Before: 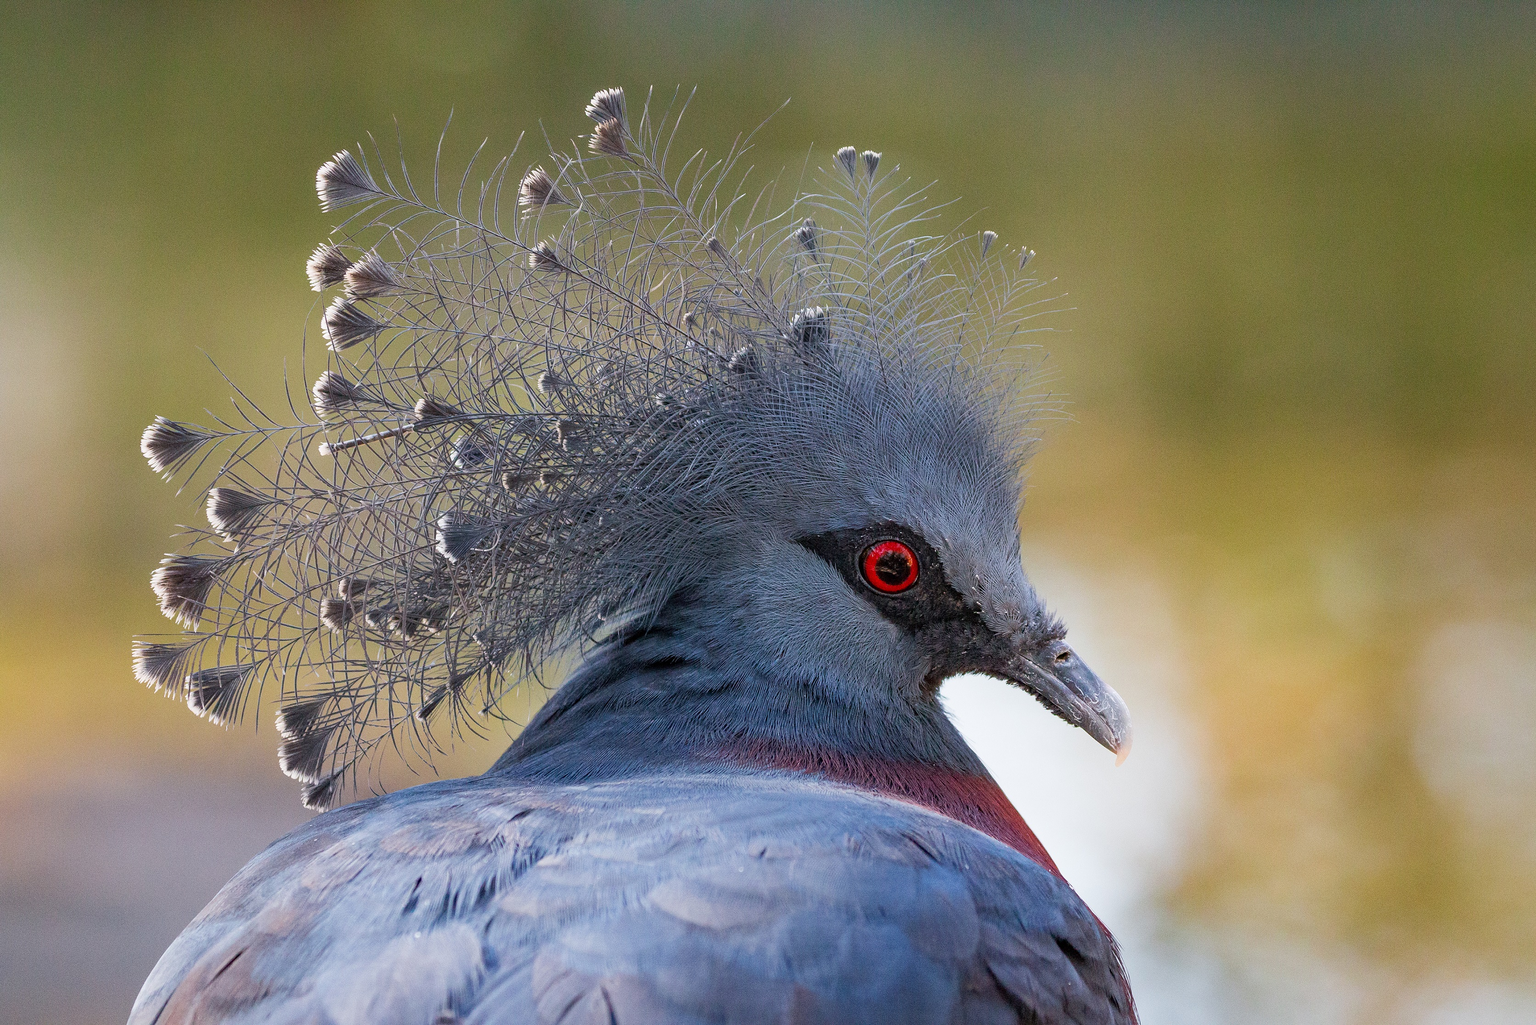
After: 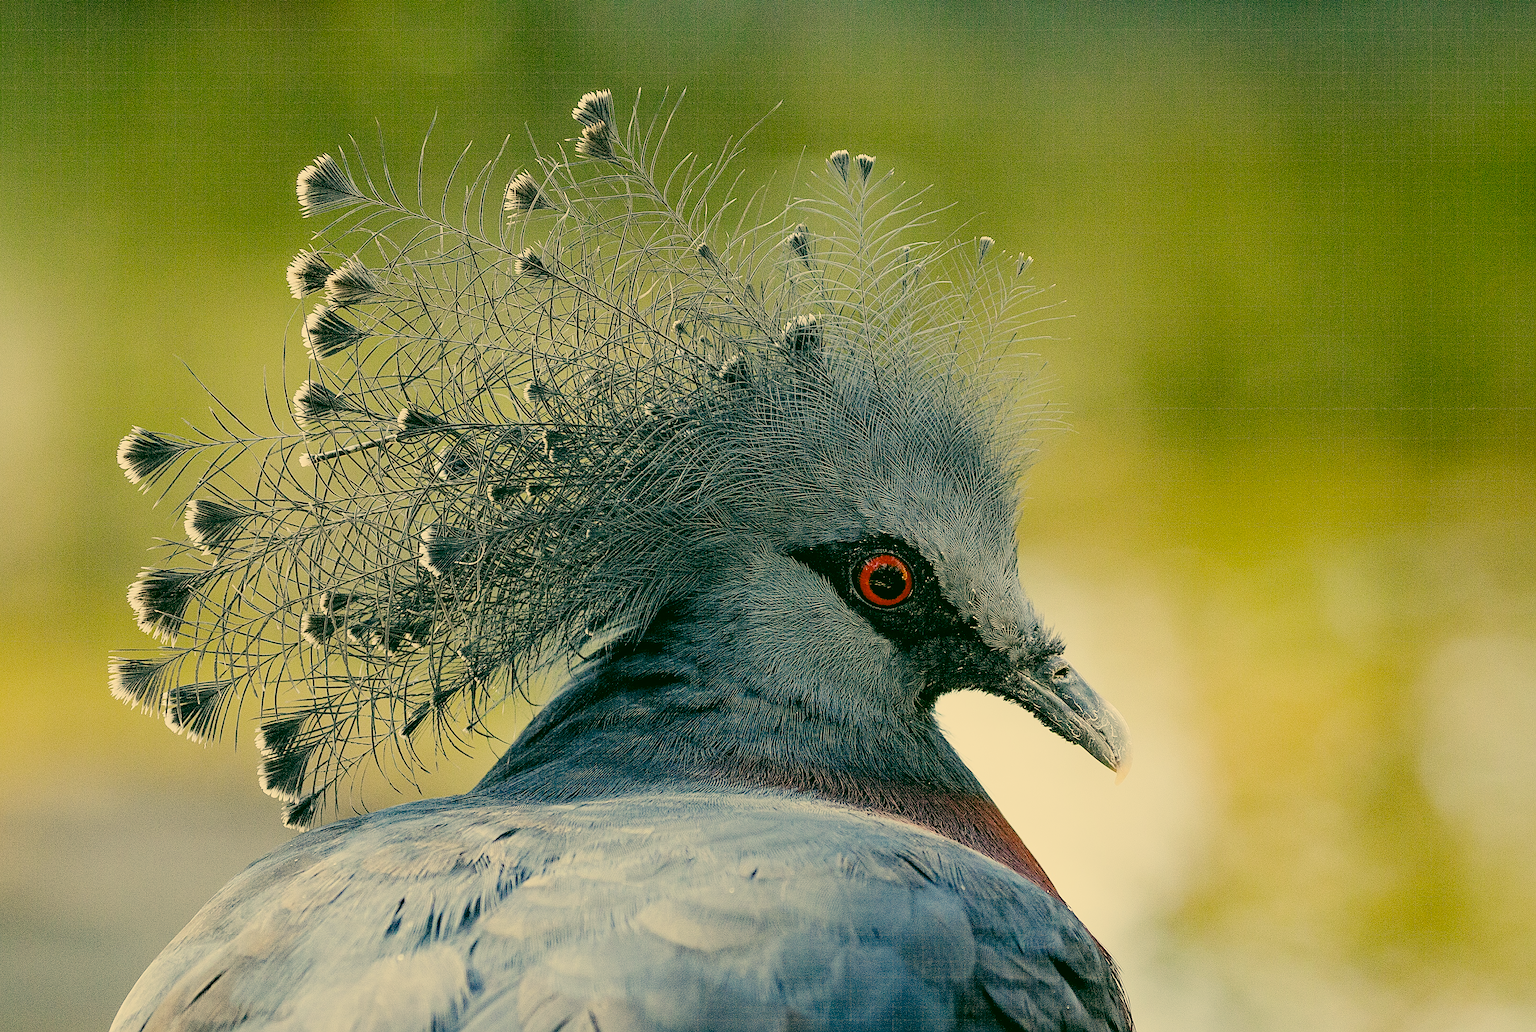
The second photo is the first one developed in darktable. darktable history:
crop and rotate: left 1.744%, right 0.567%, bottom 1.553%
filmic rgb: black relative exposure -7.65 EV, white relative exposure 3.97 EV, threshold 5.94 EV, hardness 4.02, contrast 1.094, highlights saturation mix -29.1%, color science v6 (2022), enable highlight reconstruction true
tone curve: curves: ch0 [(0, 0) (0.003, 0.036) (0.011, 0.039) (0.025, 0.039) (0.044, 0.043) (0.069, 0.05) (0.1, 0.072) (0.136, 0.102) (0.177, 0.144) (0.224, 0.204) (0.277, 0.288) (0.335, 0.384) (0.399, 0.477) (0.468, 0.575) (0.543, 0.652) (0.623, 0.724) (0.709, 0.785) (0.801, 0.851) (0.898, 0.915) (1, 1)], preserve colors none
color correction: highlights a* 5.66, highlights b* 33, shadows a* -25.85, shadows b* 3.88
sharpen: amount 0.542
levels: levels [0.029, 0.545, 0.971]
